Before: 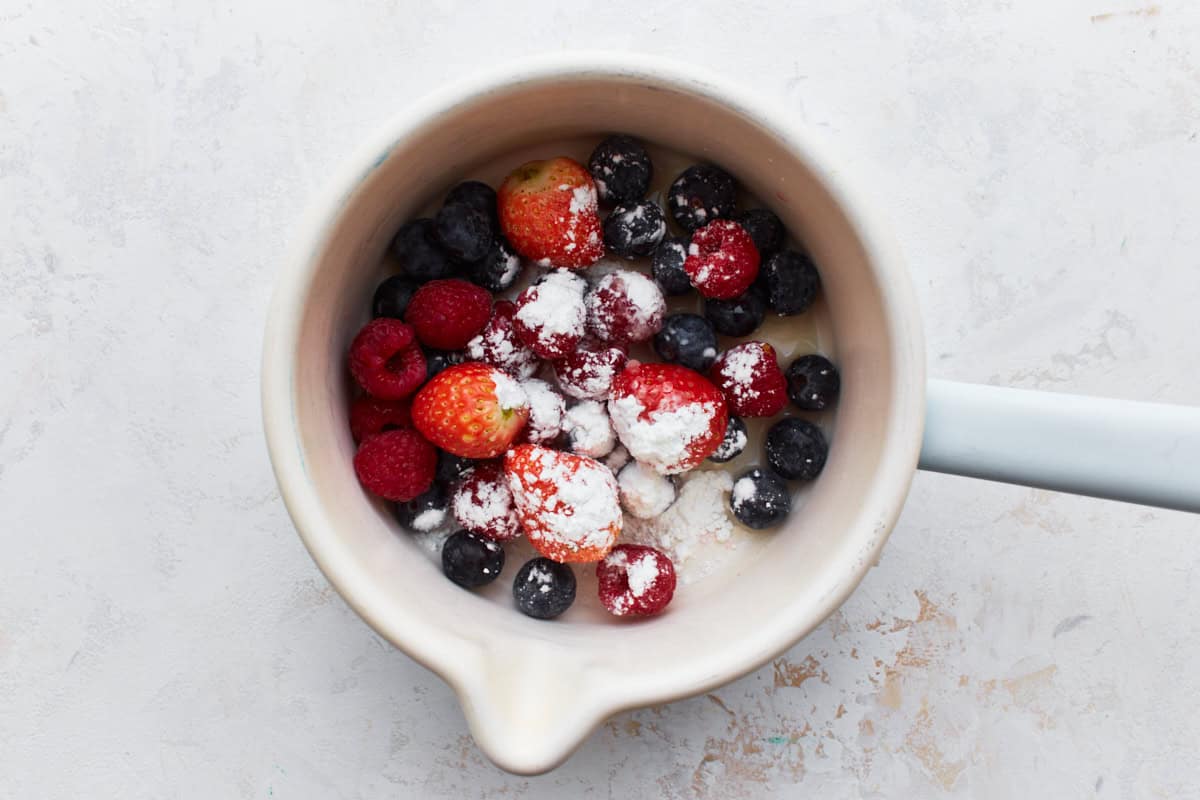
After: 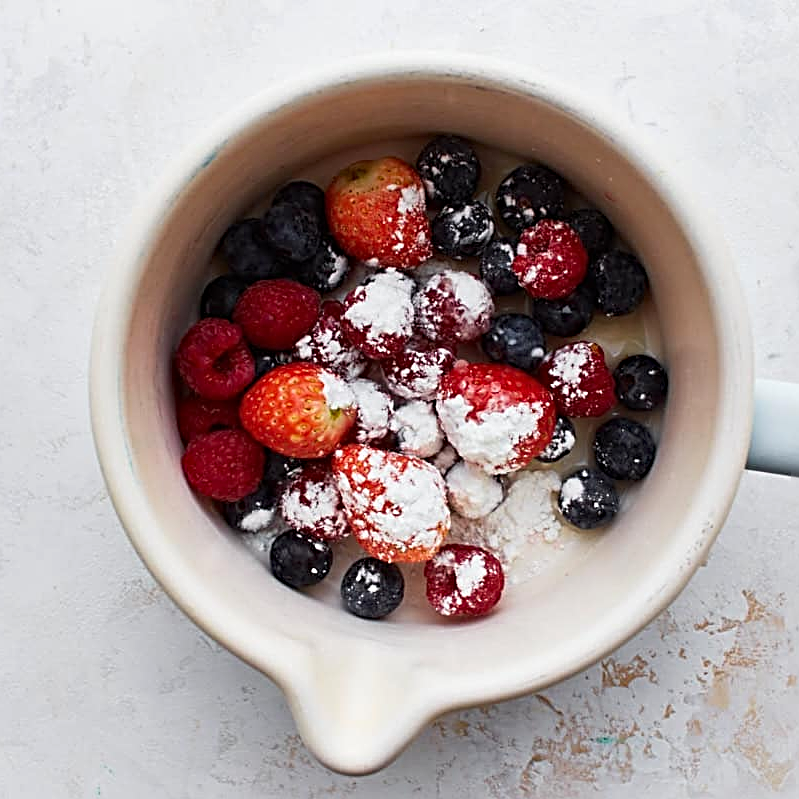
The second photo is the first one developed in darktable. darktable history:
haze removal: adaptive false
sharpen: radius 2.829, amount 0.724
crop and rotate: left 14.387%, right 18.973%
